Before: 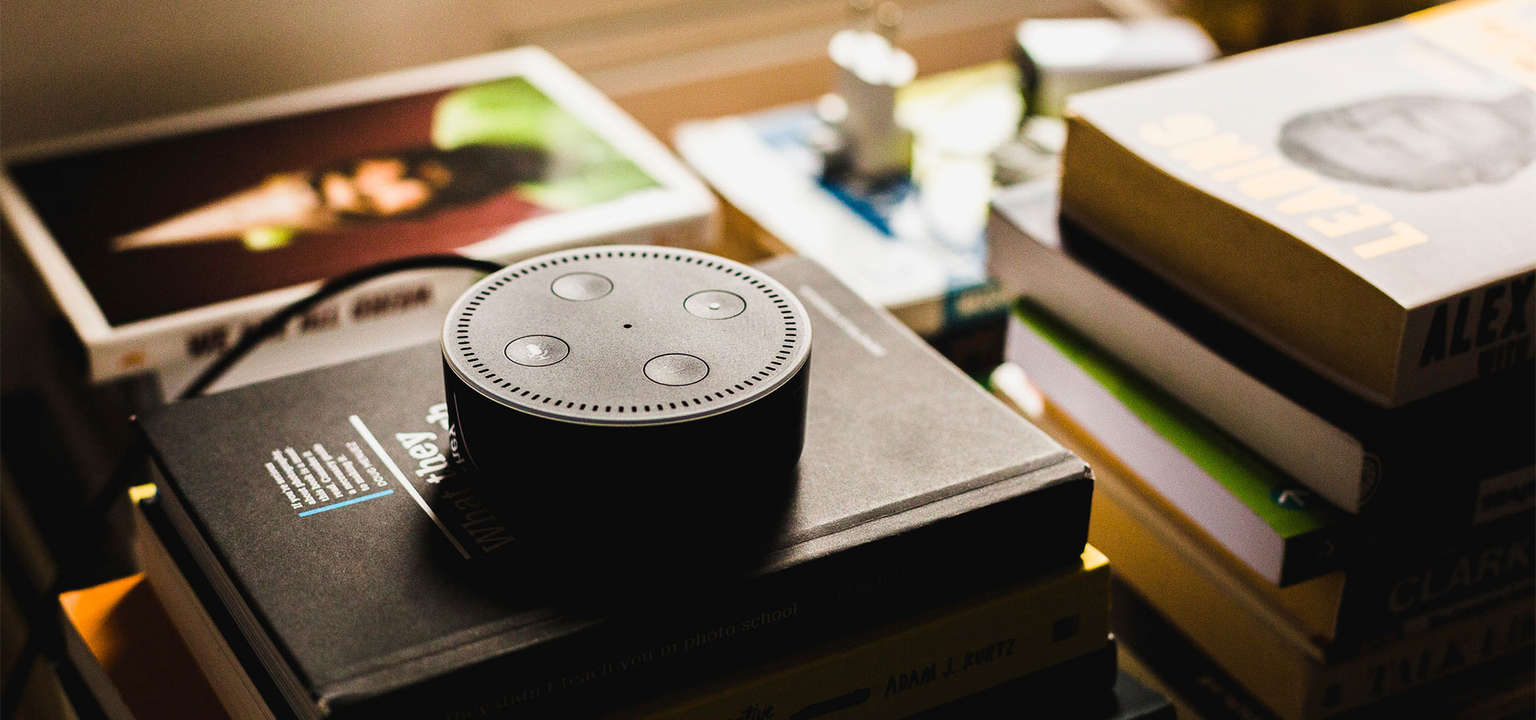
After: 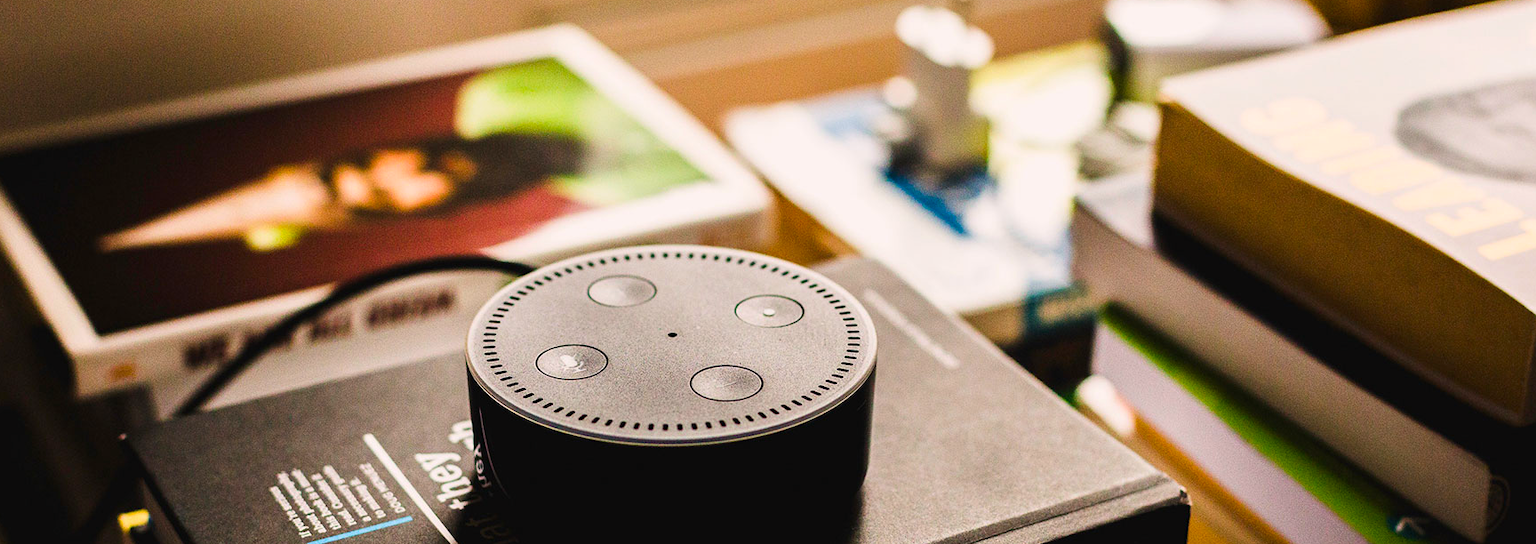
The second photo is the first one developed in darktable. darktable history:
crop: left 1.509%, top 3.452%, right 7.696%, bottom 28.452%
color correction: highlights a* 3.22, highlights b* 1.93, saturation 1.19
color balance: contrast -0.5%
